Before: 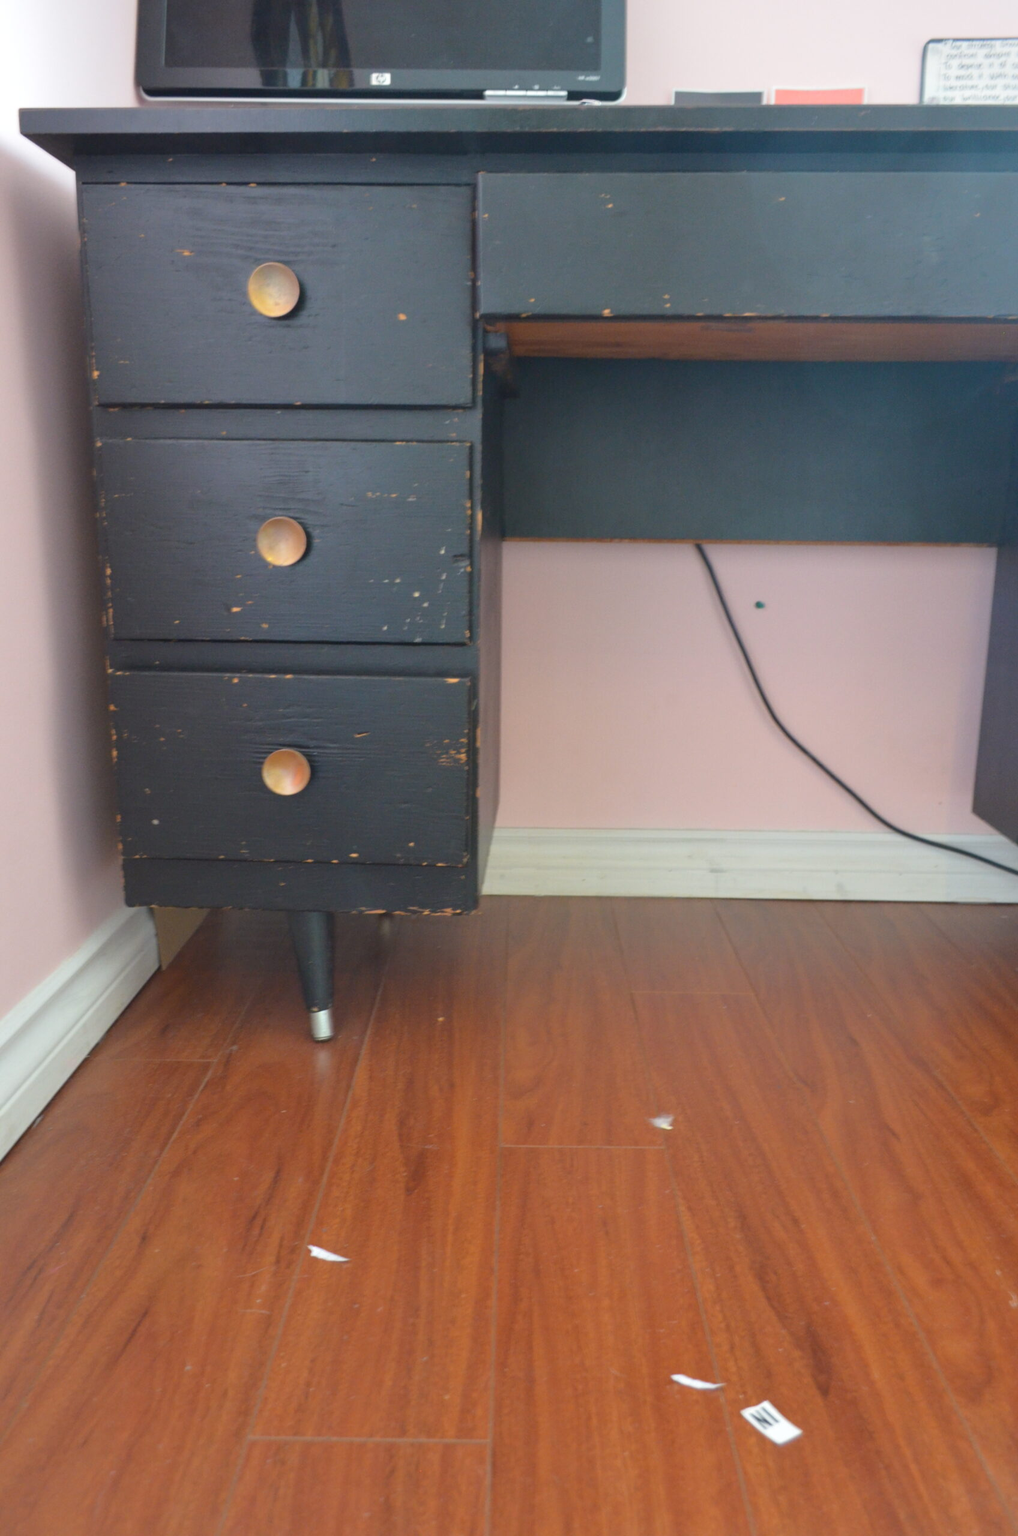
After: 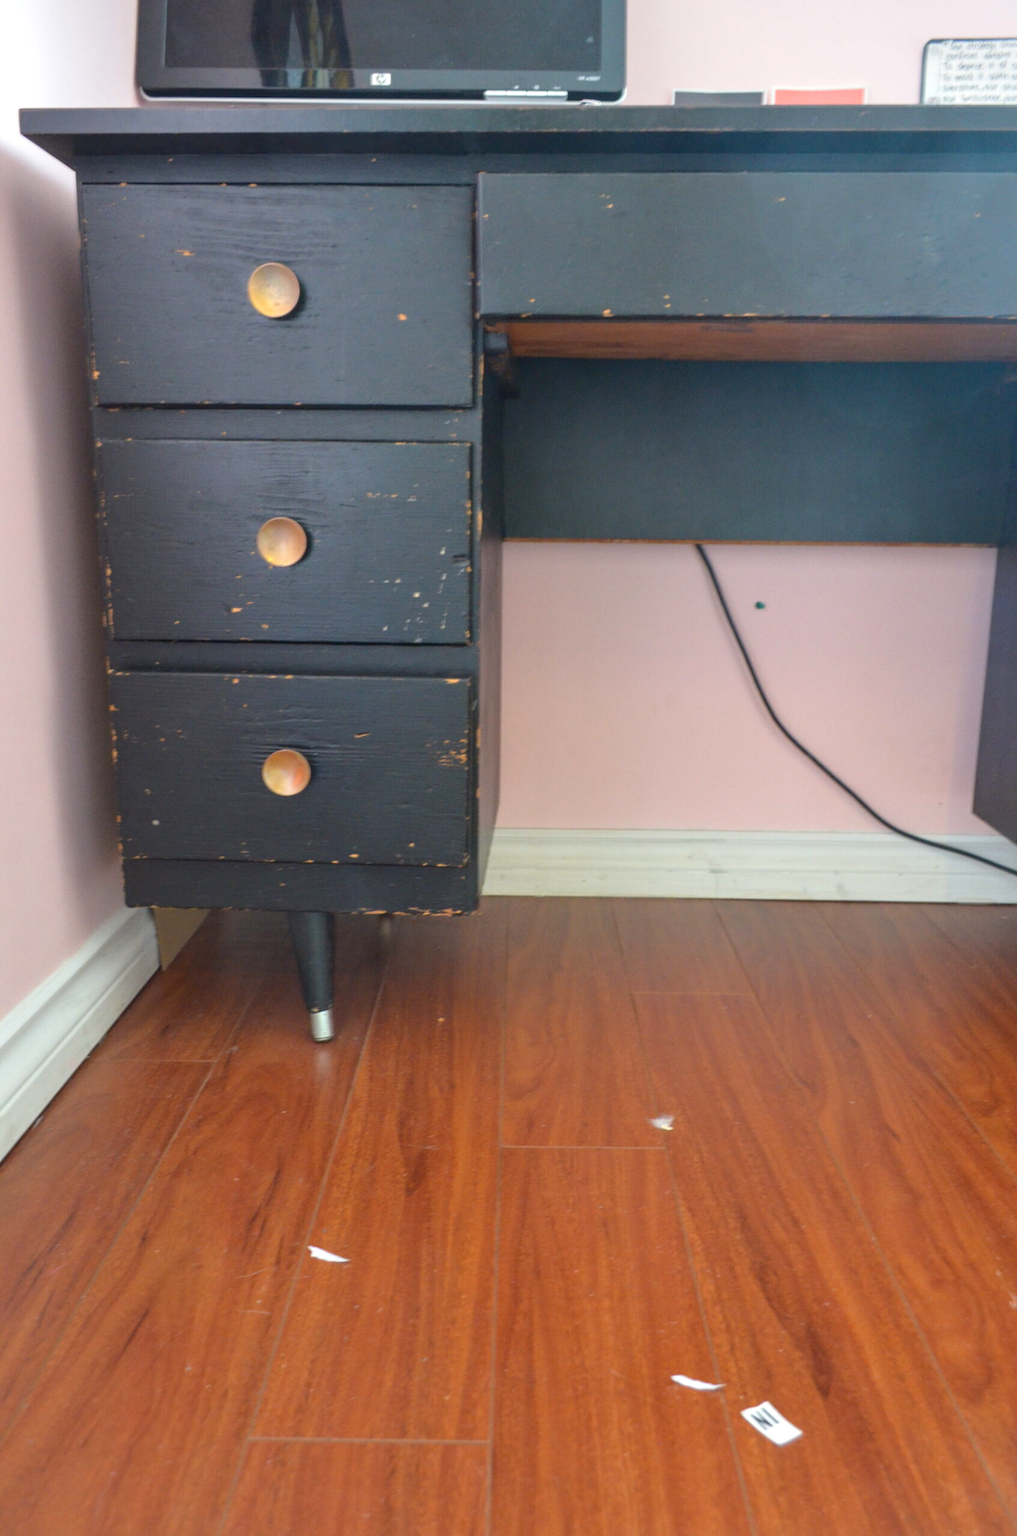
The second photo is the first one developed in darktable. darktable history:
exposure: exposure 0.078 EV, compensate highlight preservation false
local contrast: on, module defaults
contrast brightness saturation: saturation 0.13
